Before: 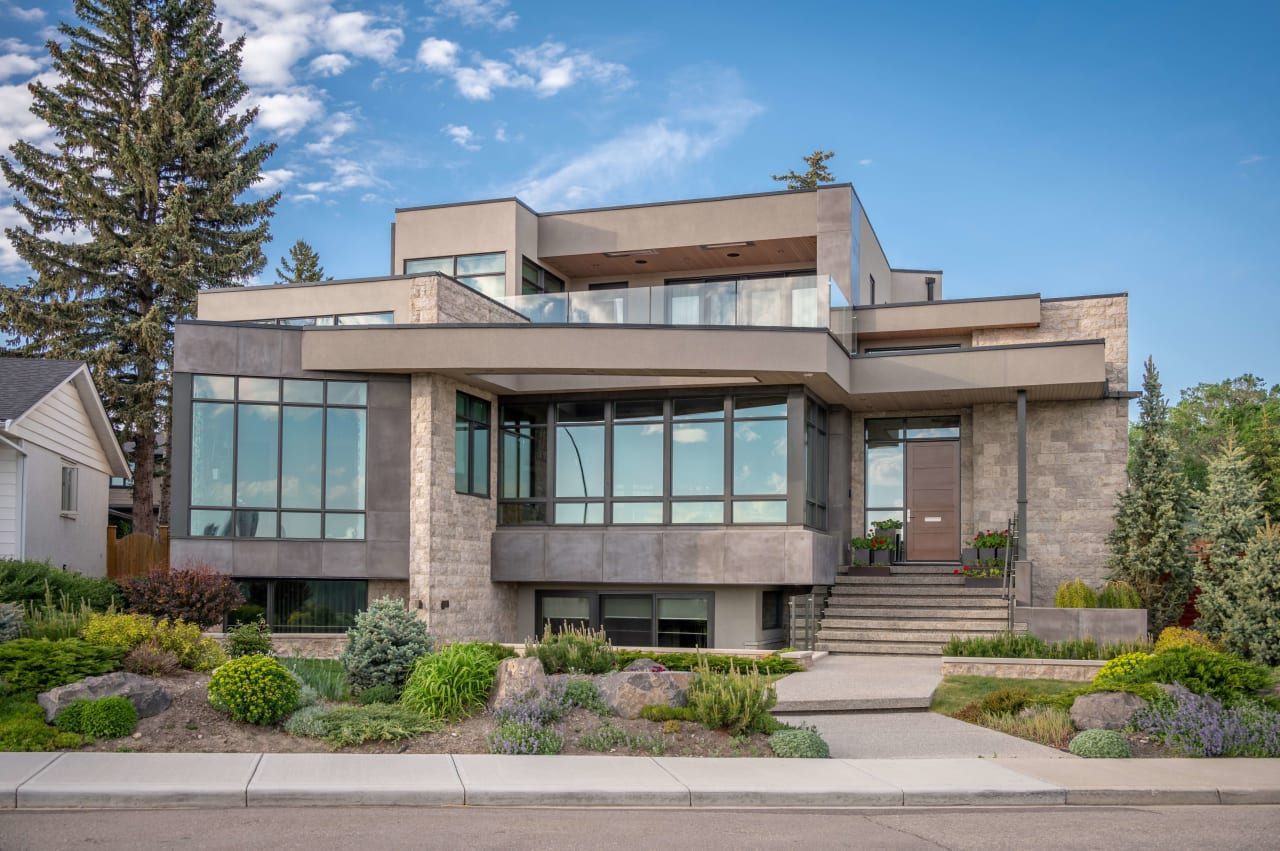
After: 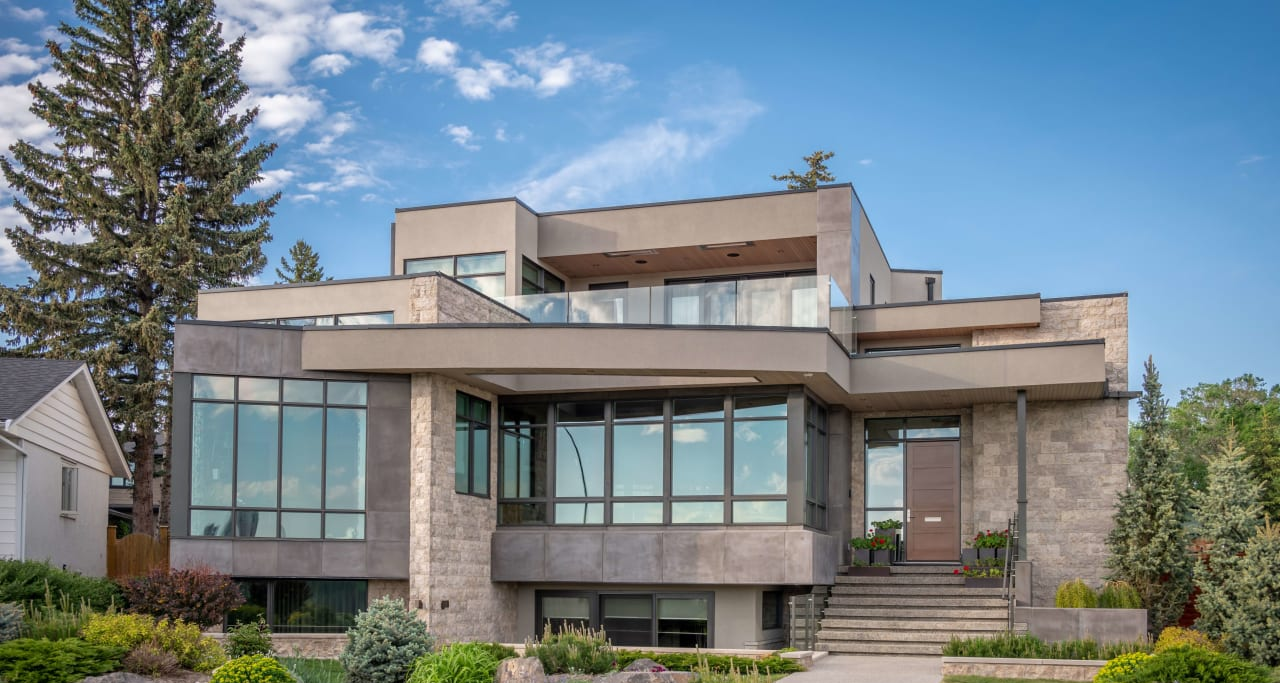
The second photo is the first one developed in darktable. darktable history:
crop: bottom 19.719%
